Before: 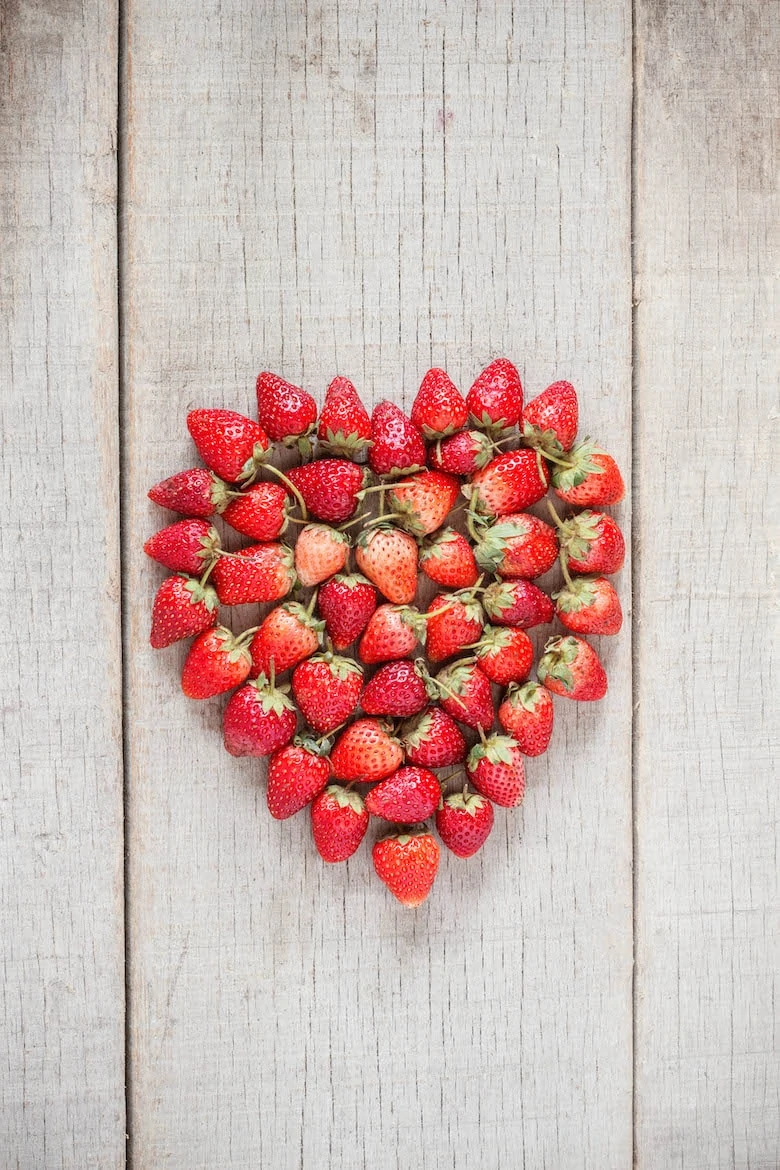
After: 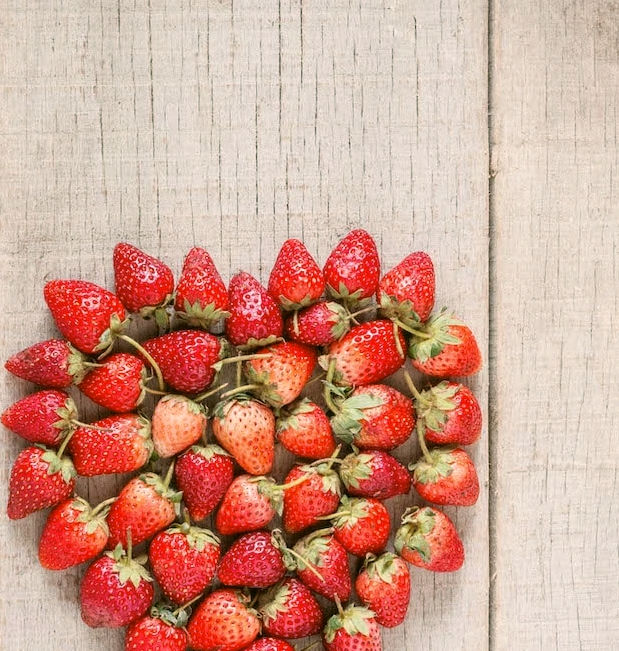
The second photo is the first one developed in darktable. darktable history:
color correction: highlights a* 4.02, highlights b* 4.98, shadows a* -7.55, shadows b* 4.98
crop: left 18.38%, top 11.092%, right 2.134%, bottom 33.217%
